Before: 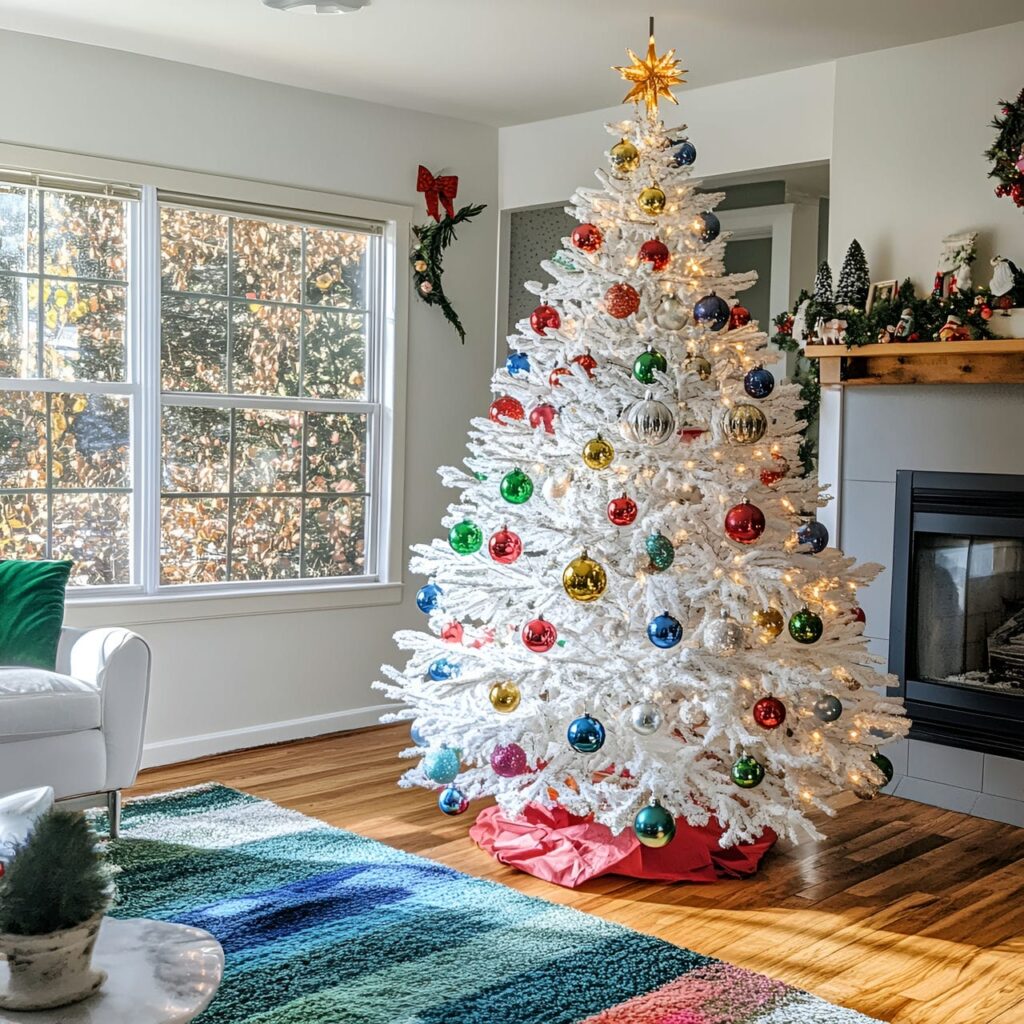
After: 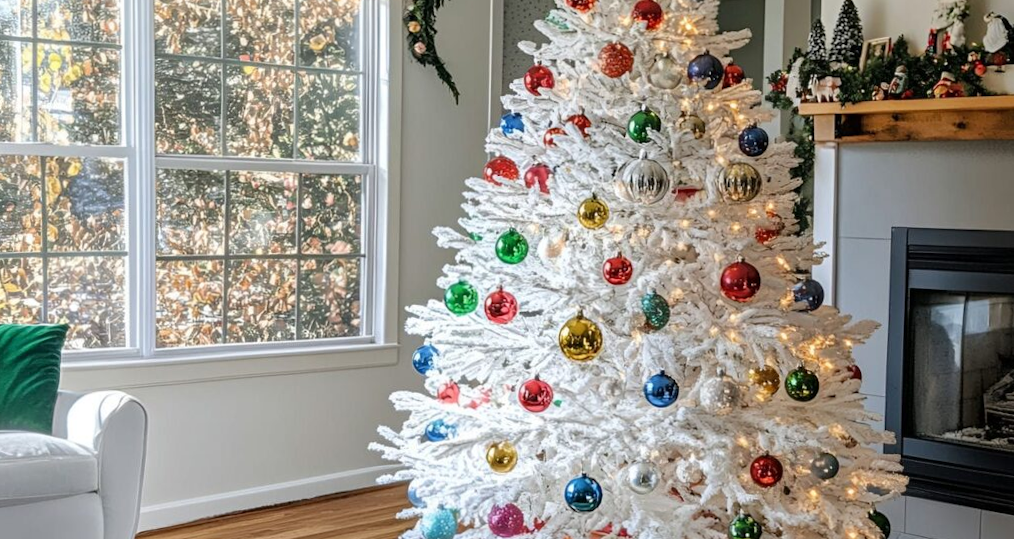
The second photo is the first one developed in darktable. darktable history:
crop and rotate: top 23.043%, bottom 23.437%
rotate and perspective: rotation -0.45°, automatic cropping original format, crop left 0.008, crop right 0.992, crop top 0.012, crop bottom 0.988
